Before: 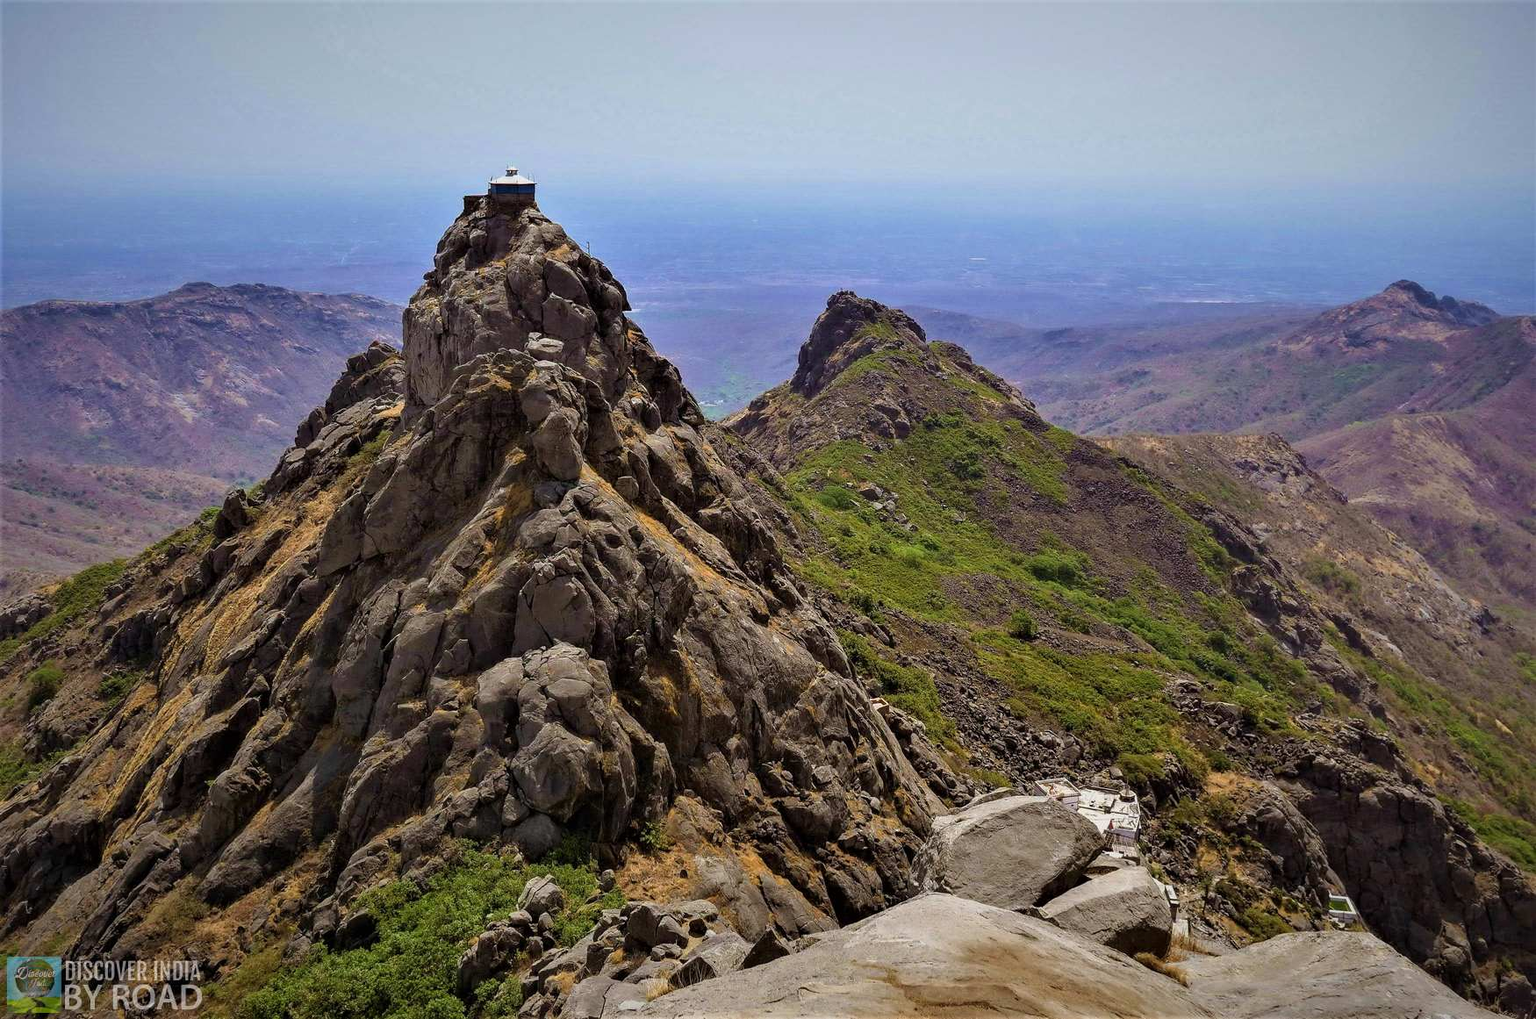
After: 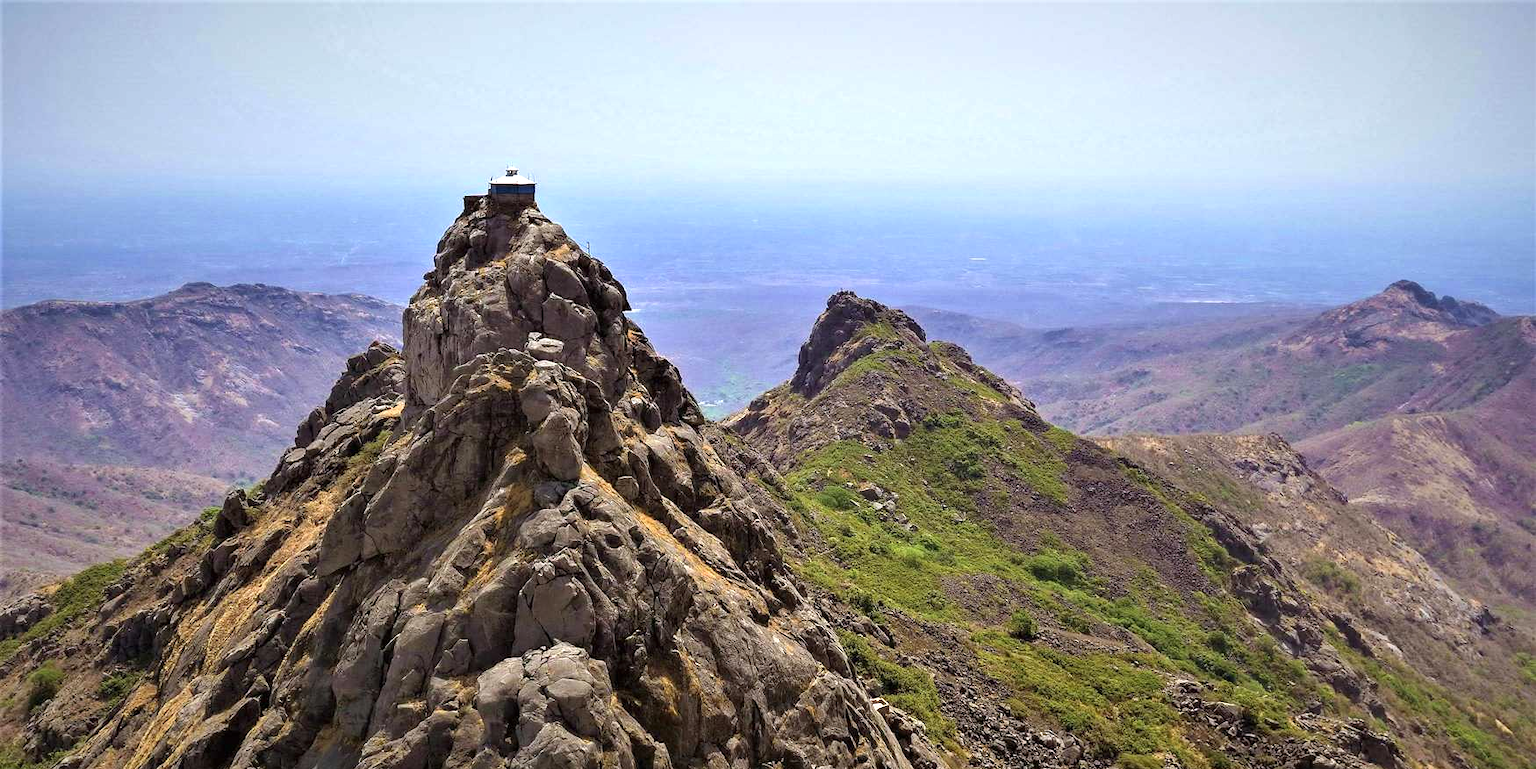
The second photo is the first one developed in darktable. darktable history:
crop: bottom 24.422%
exposure: black level correction 0, exposure 0.695 EV, compensate exposure bias true, compensate highlight preservation false
contrast brightness saturation: saturation -0.087
